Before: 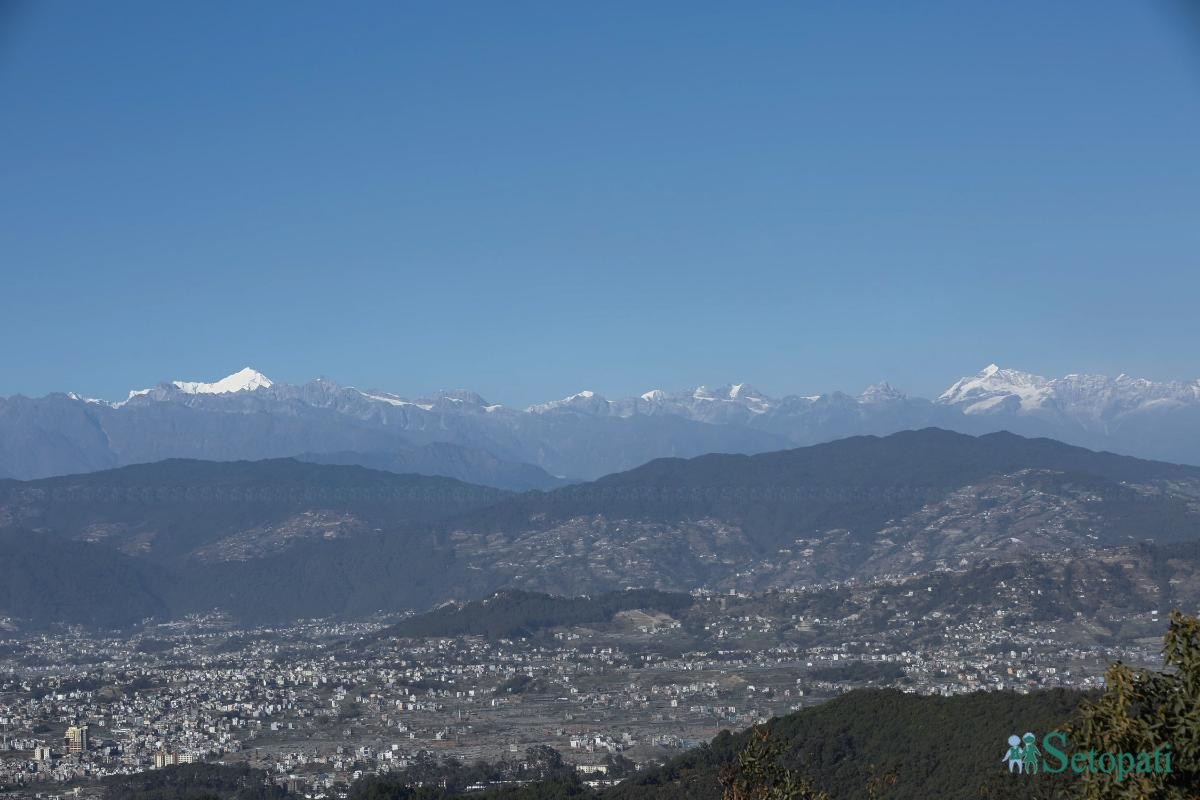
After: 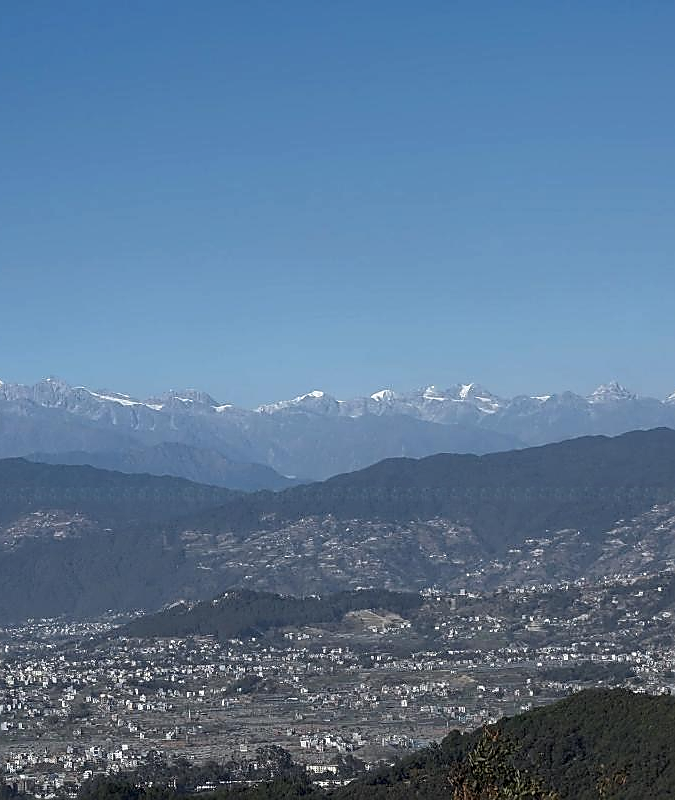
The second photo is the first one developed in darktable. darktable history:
crop and rotate: left 22.516%, right 21.234%
sharpen: radius 1.4, amount 1.25, threshold 0.7
local contrast: on, module defaults
